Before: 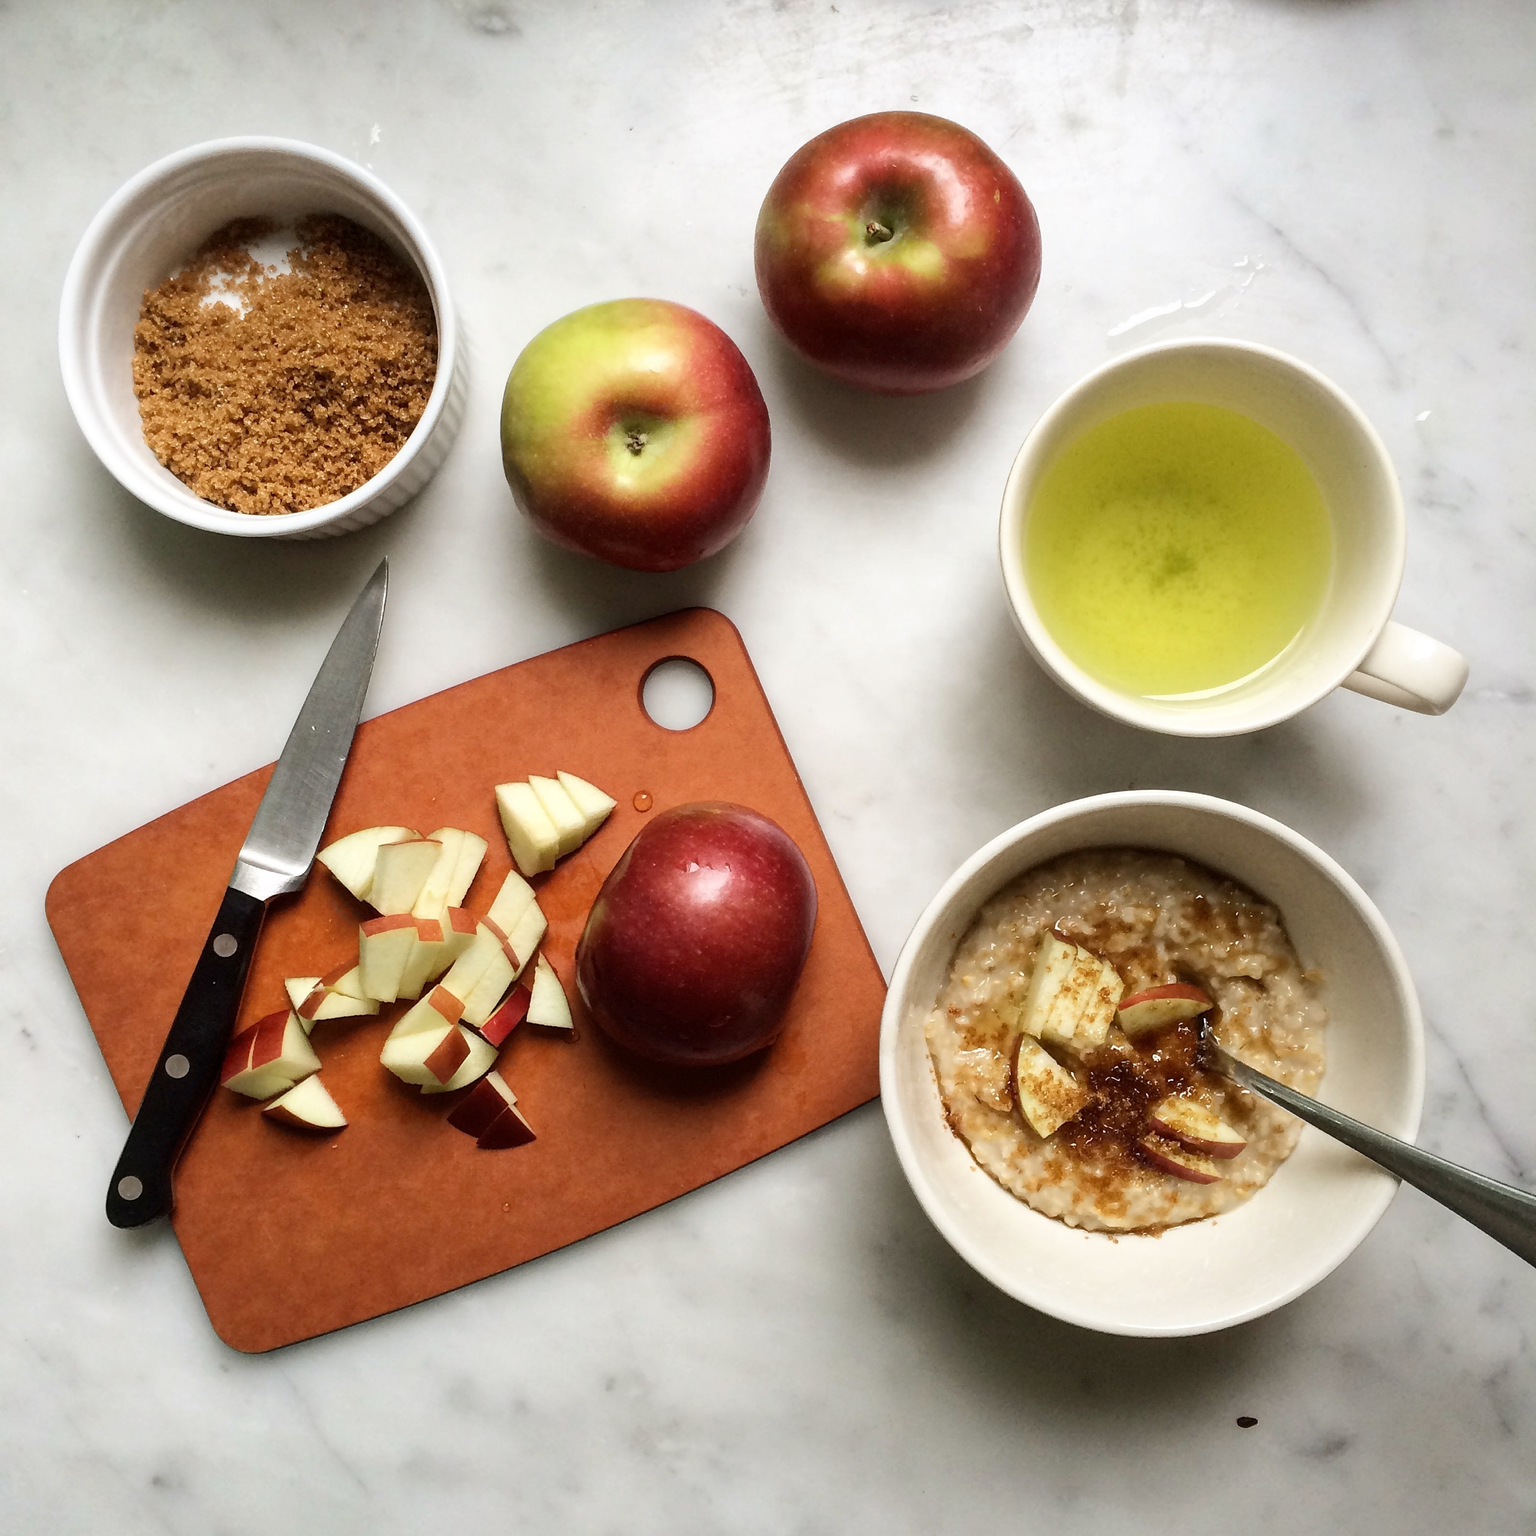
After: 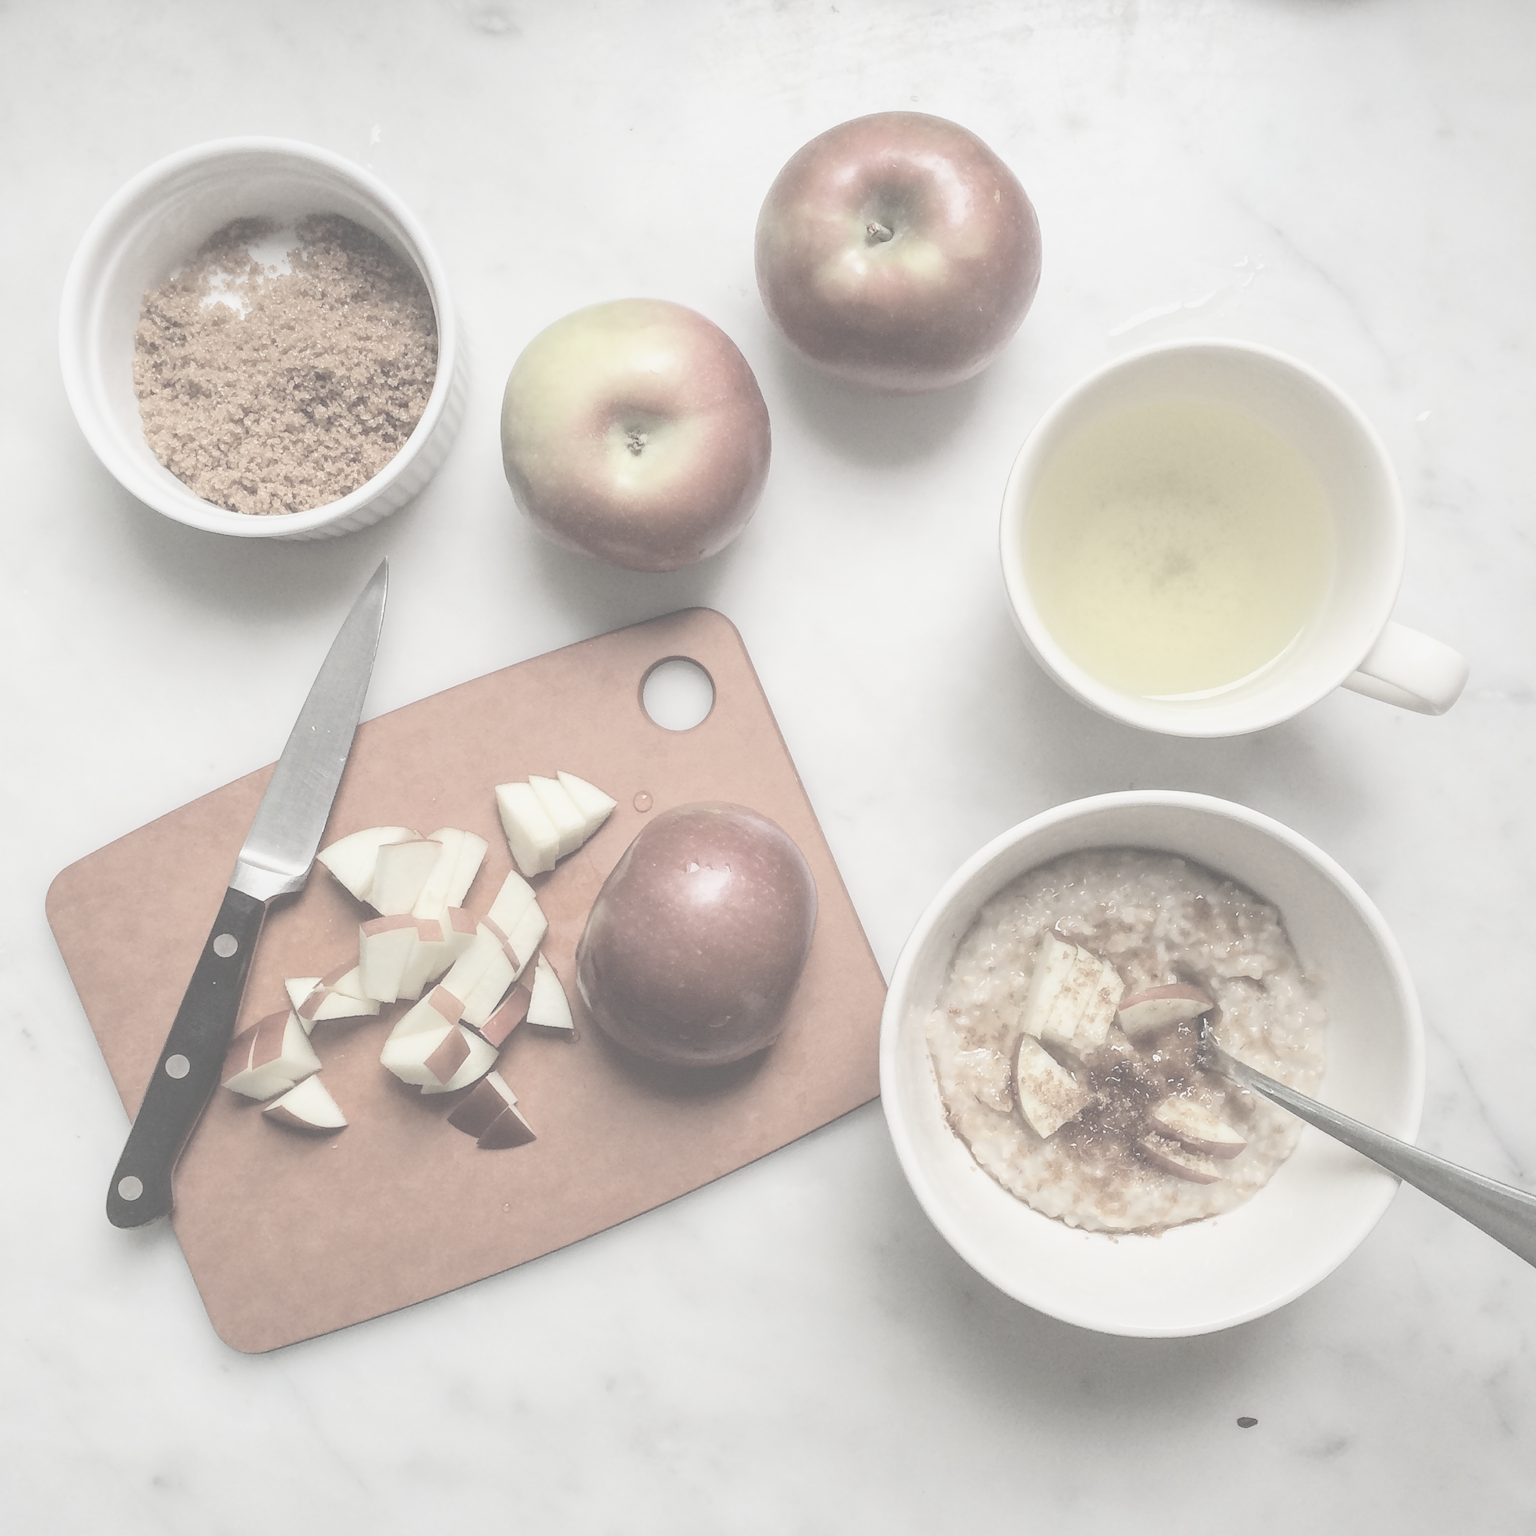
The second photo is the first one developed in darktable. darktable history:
local contrast: on, module defaults
white balance: red 1, blue 1
contrast brightness saturation: contrast -0.32, brightness 0.75, saturation -0.78
exposure: exposure 0.2 EV, compensate highlight preservation false
